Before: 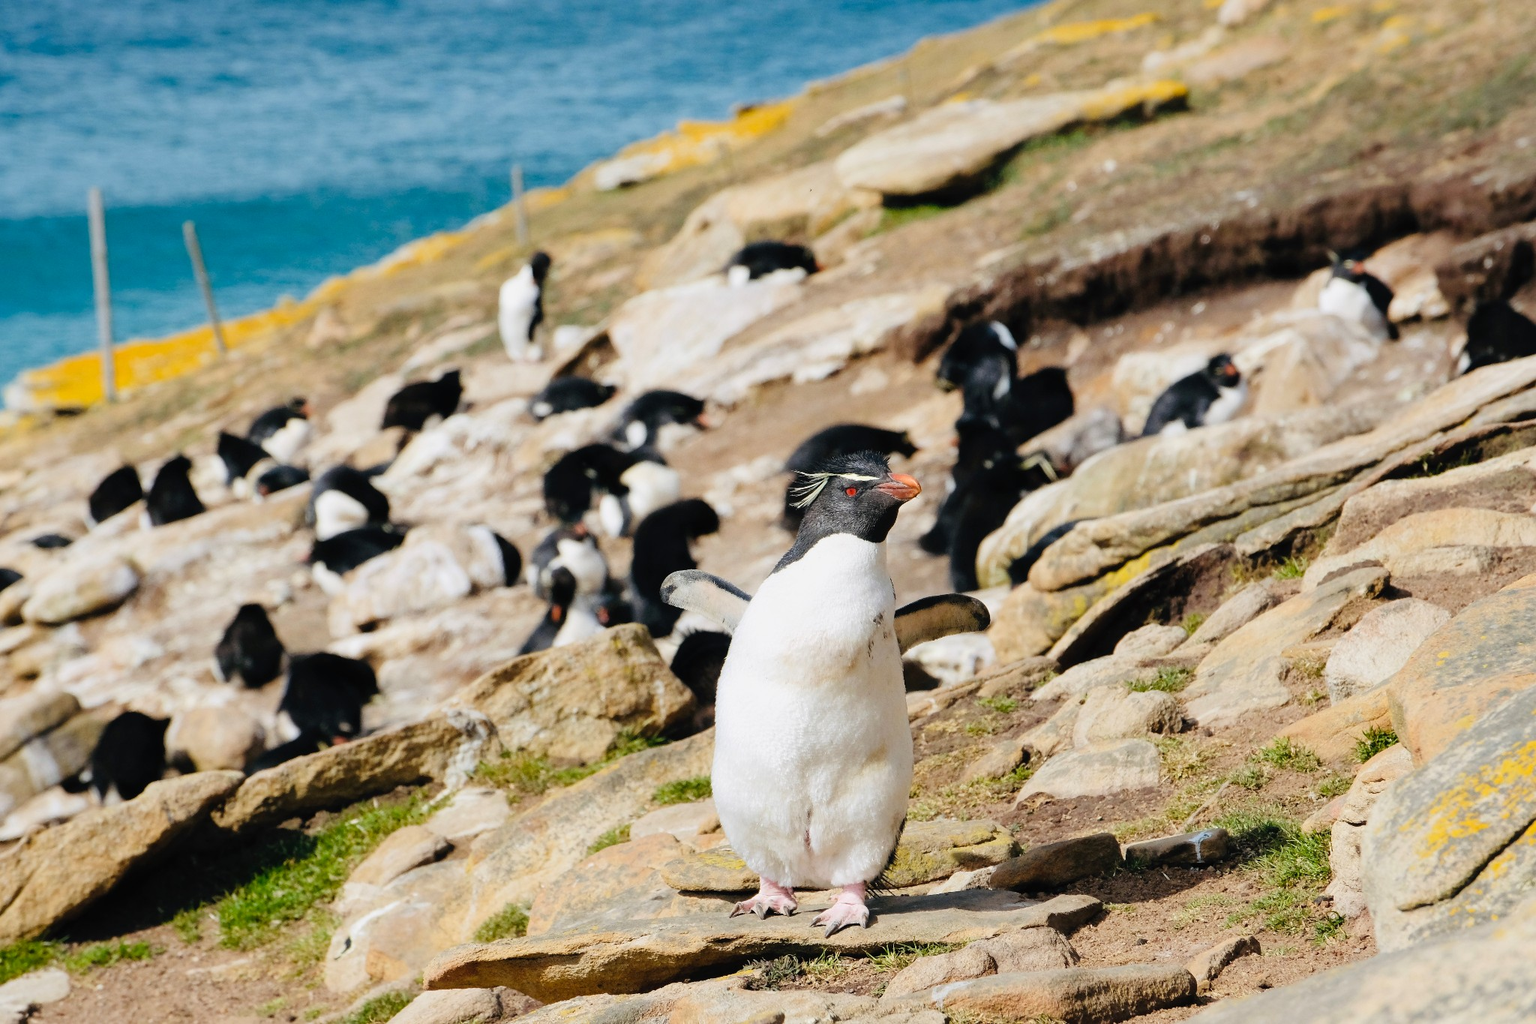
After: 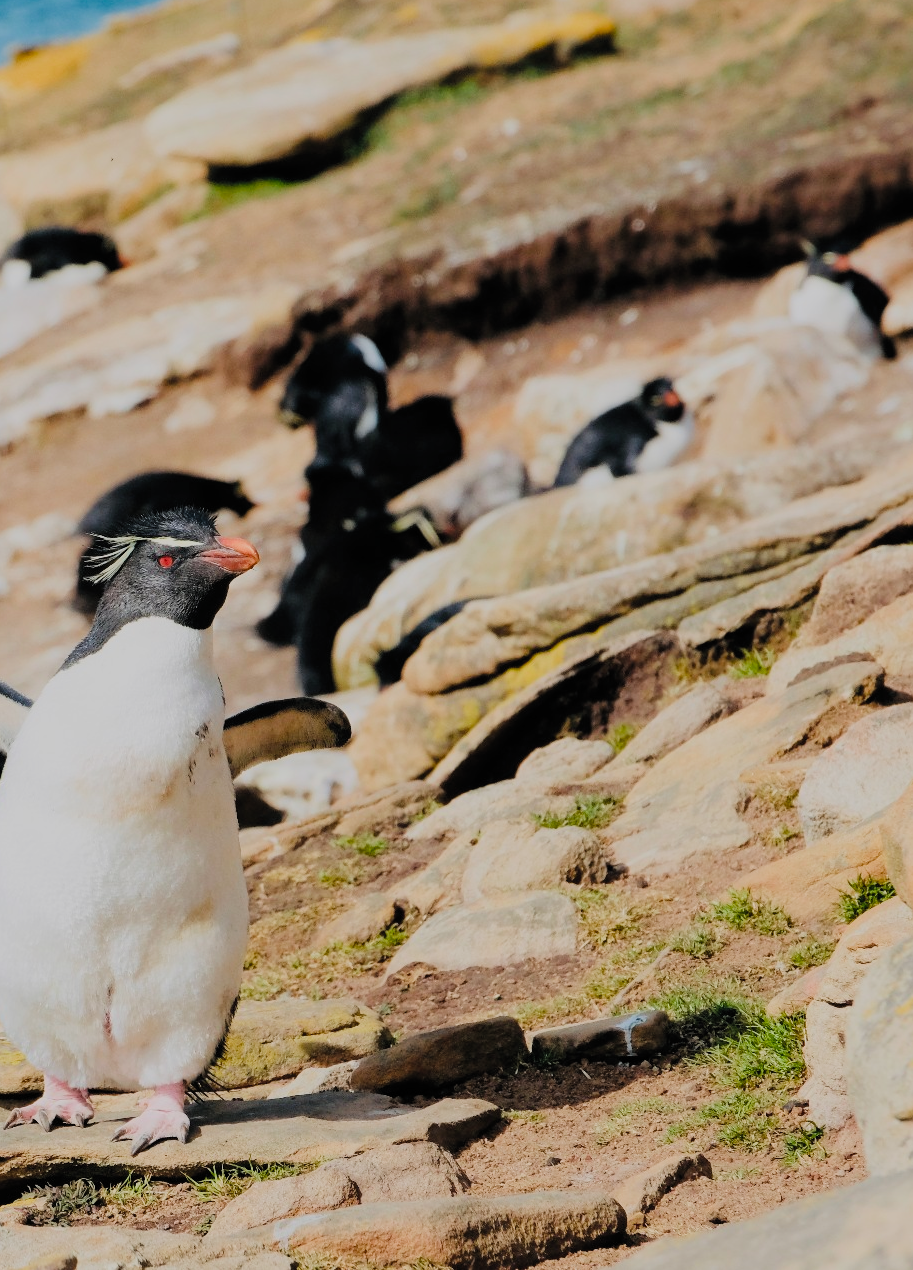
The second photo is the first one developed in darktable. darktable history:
crop: left 47.361%, top 6.936%, right 8.018%
filmic rgb: black relative exposure -7.65 EV, white relative exposure 4.56 EV, hardness 3.61, color science v5 (2021), contrast in shadows safe, contrast in highlights safe
